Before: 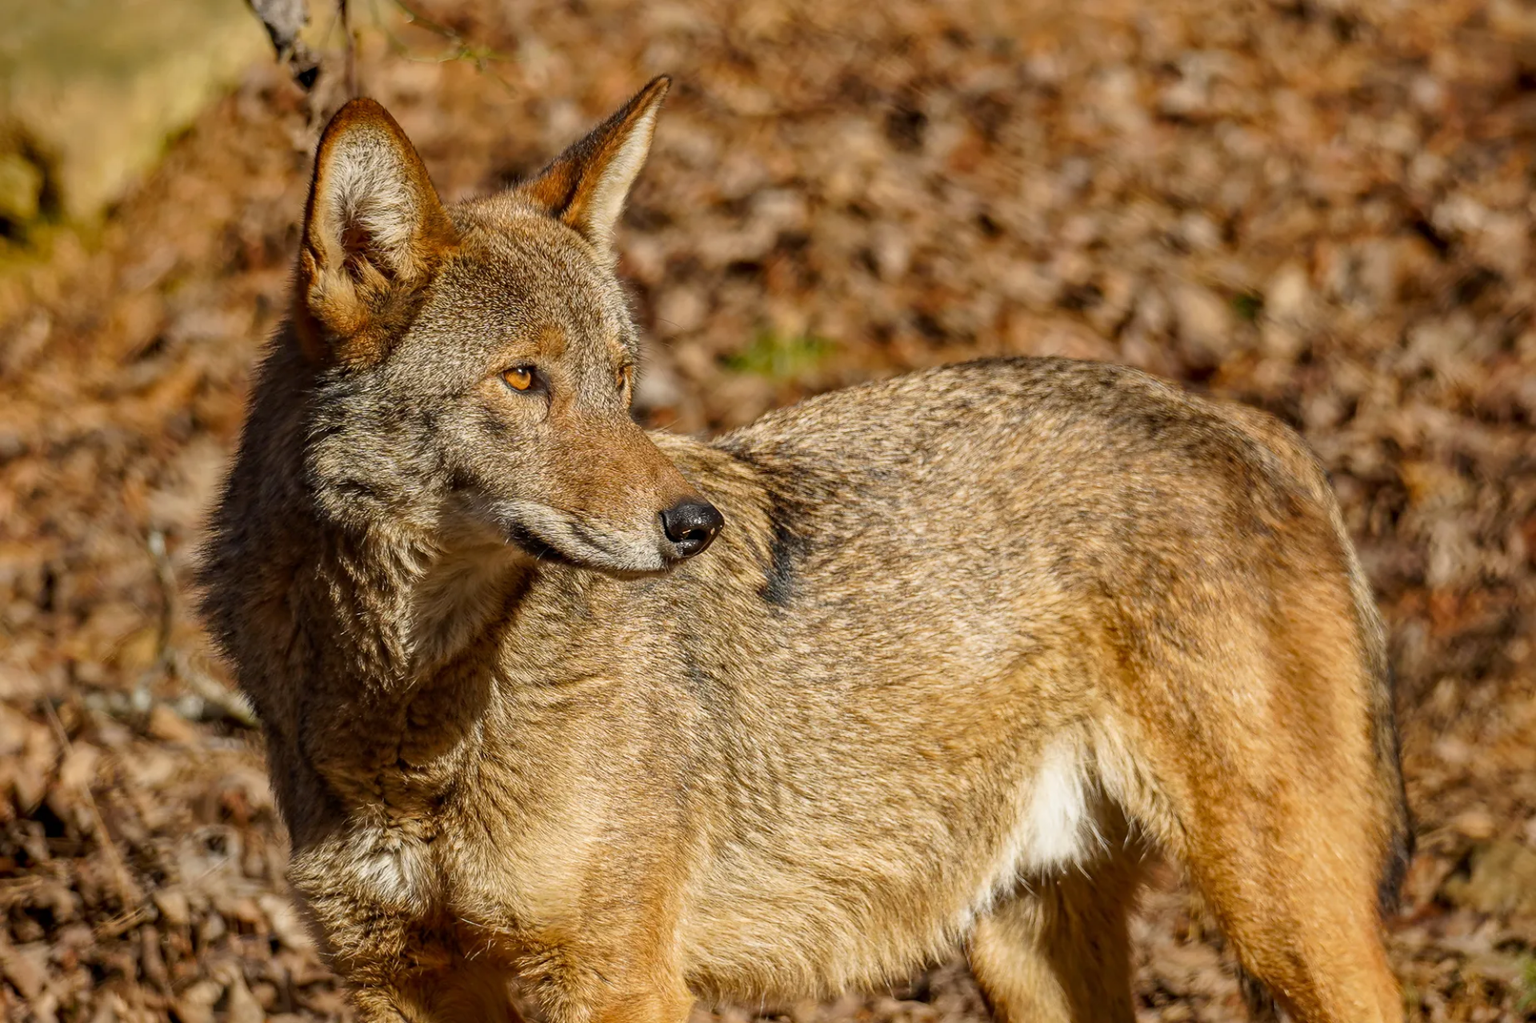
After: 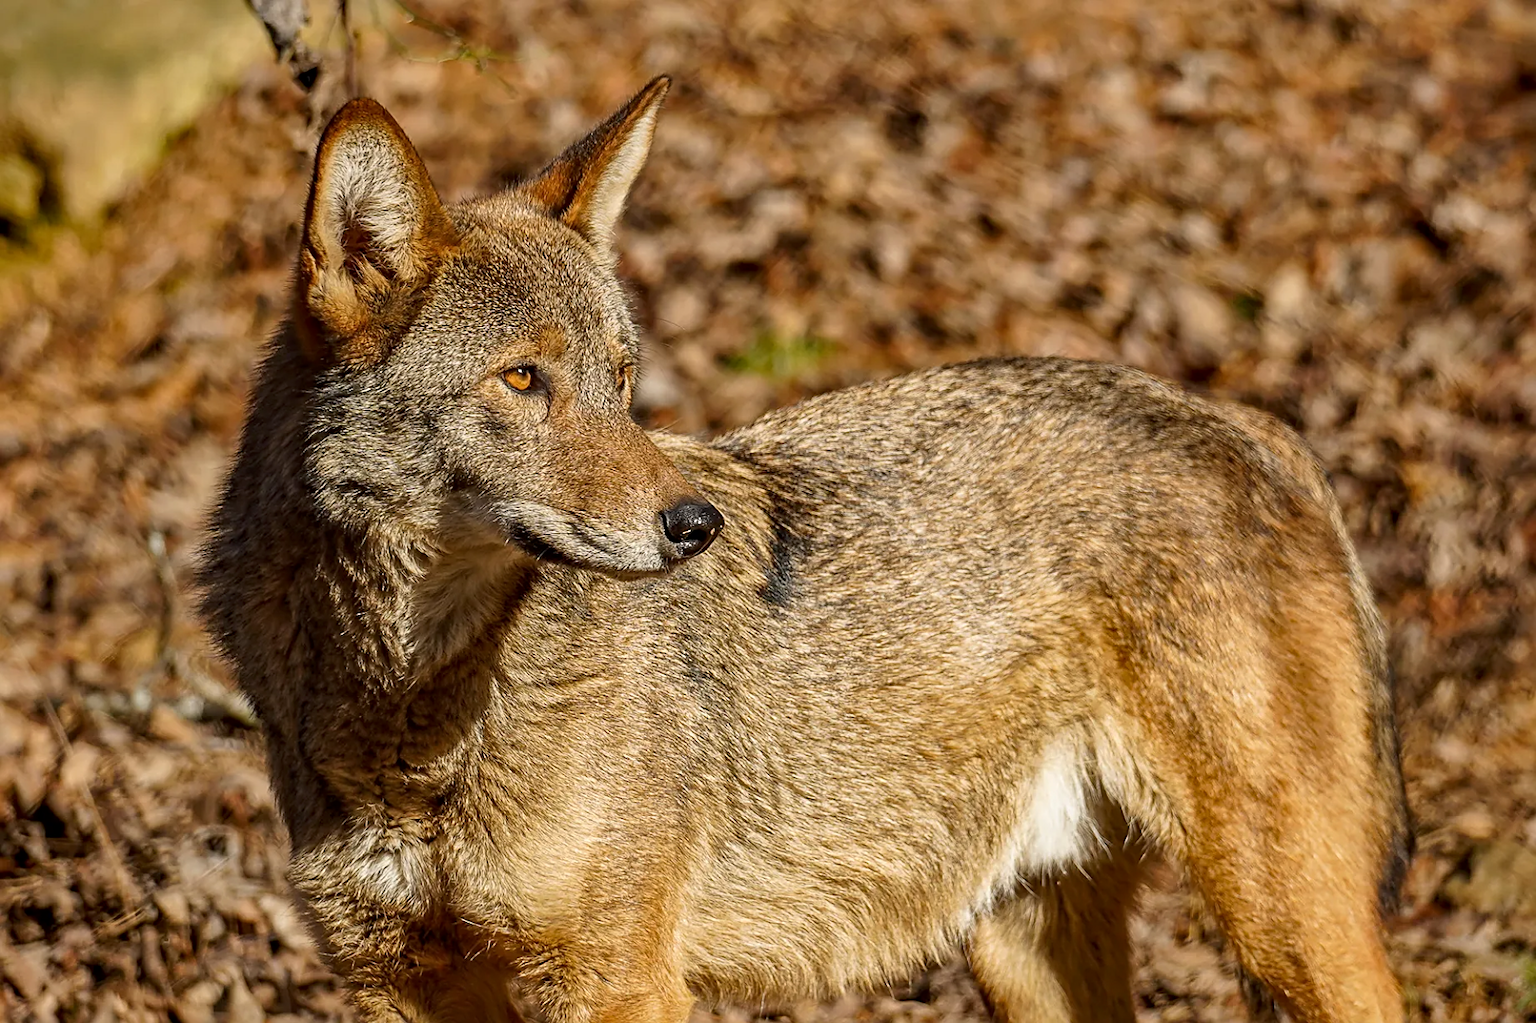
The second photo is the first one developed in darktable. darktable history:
sharpen: on, module defaults
local contrast: mode bilateral grid, contrast 20, coarseness 50, detail 119%, midtone range 0.2
